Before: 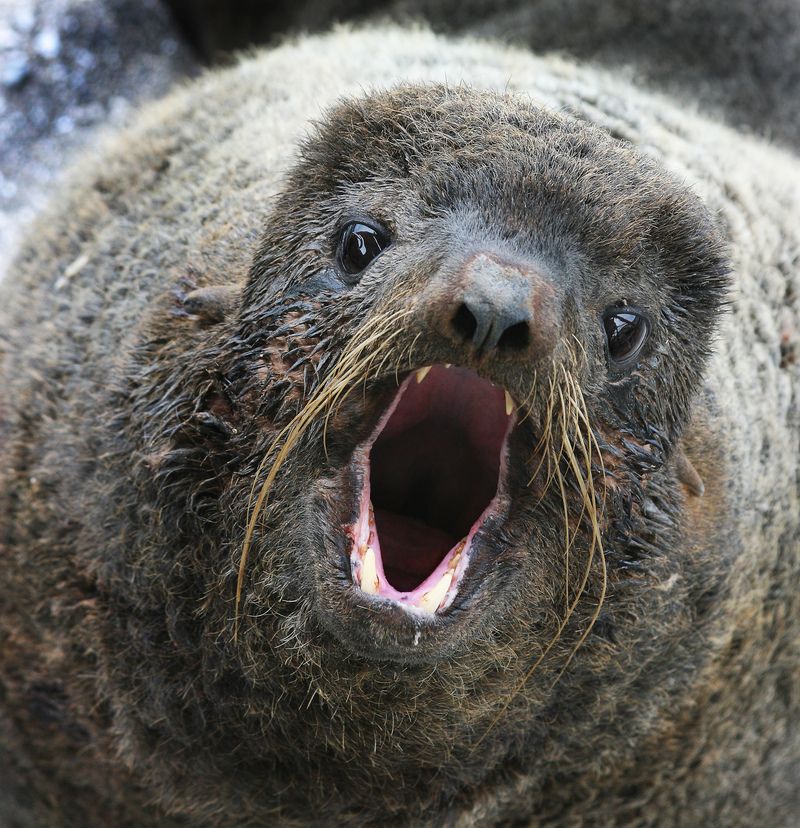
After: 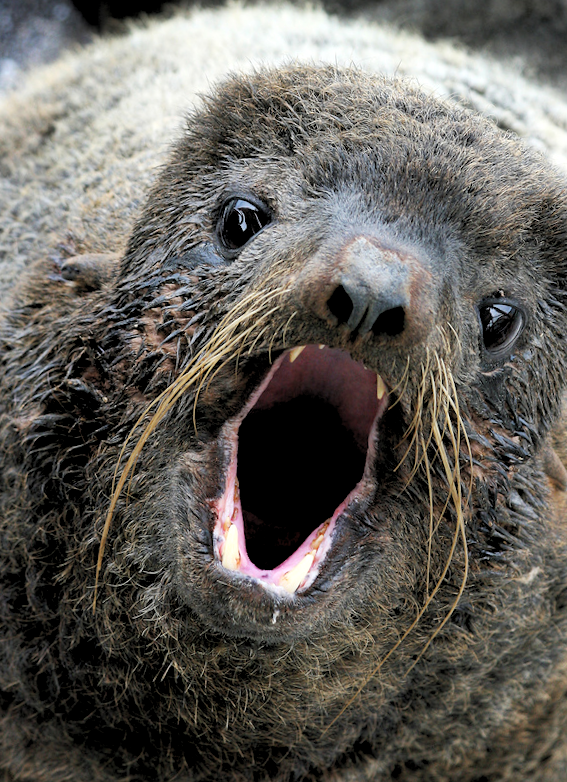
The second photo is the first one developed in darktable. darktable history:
crop and rotate: angle -3.27°, left 14.277%, top 0.028%, right 10.766%, bottom 0.028%
rgb levels: levels [[0.013, 0.434, 0.89], [0, 0.5, 1], [0, 0.5, 1]]
